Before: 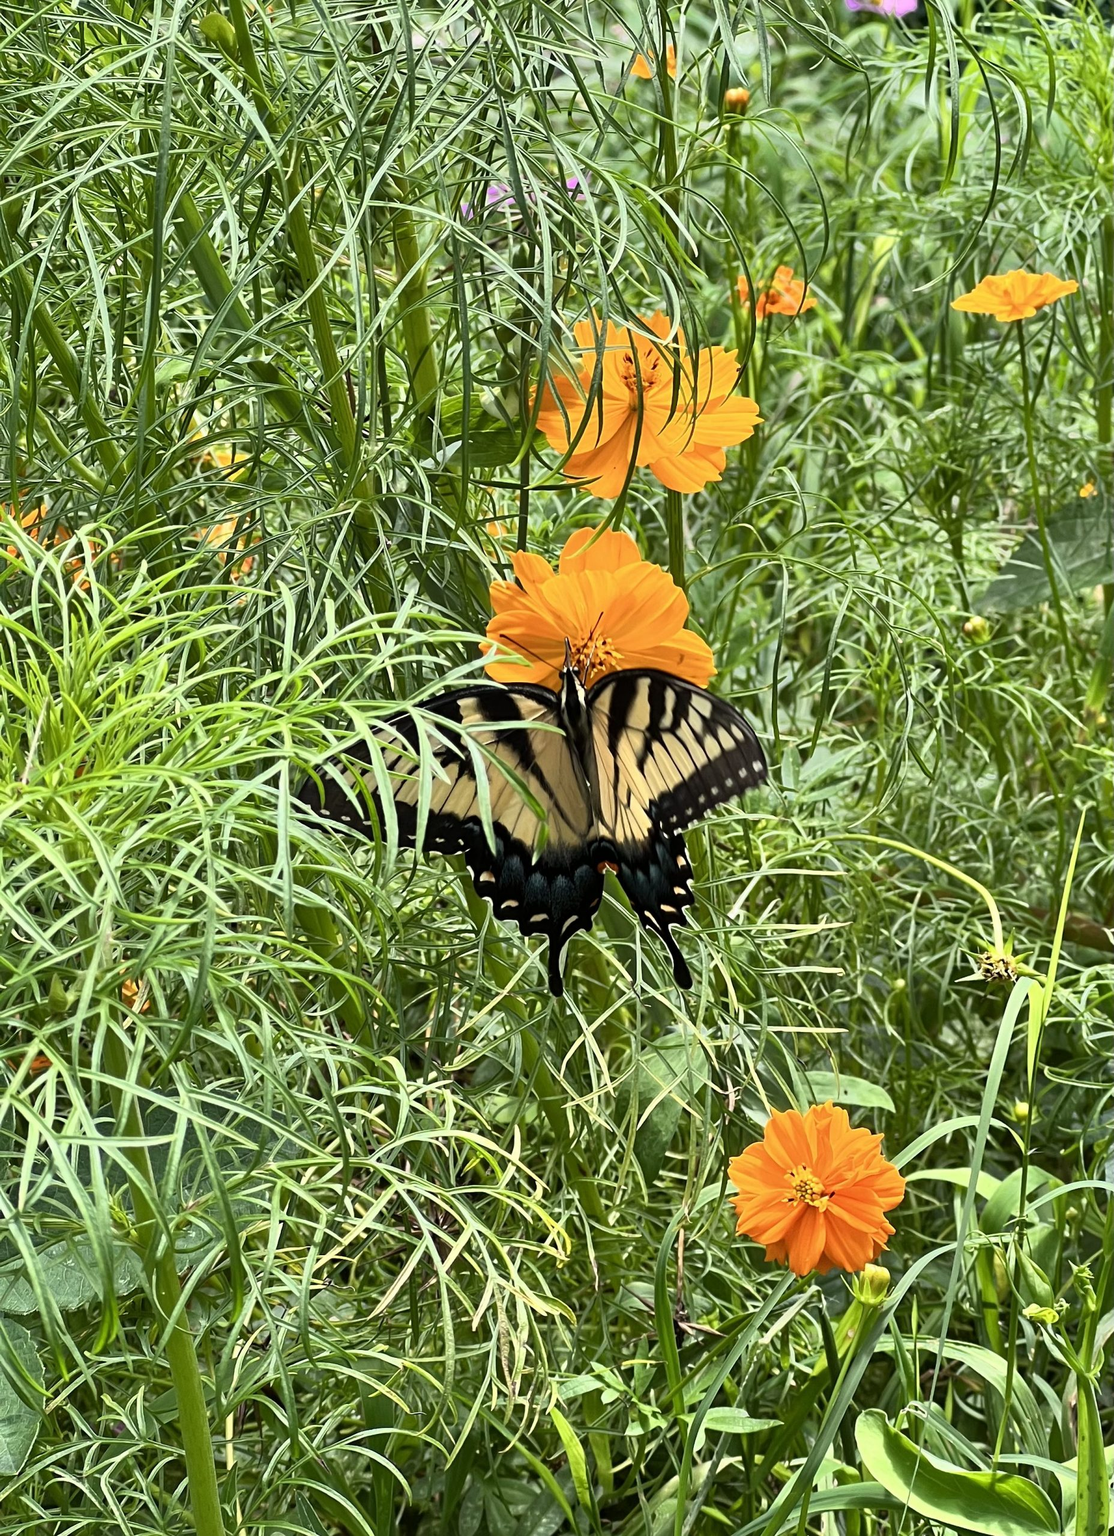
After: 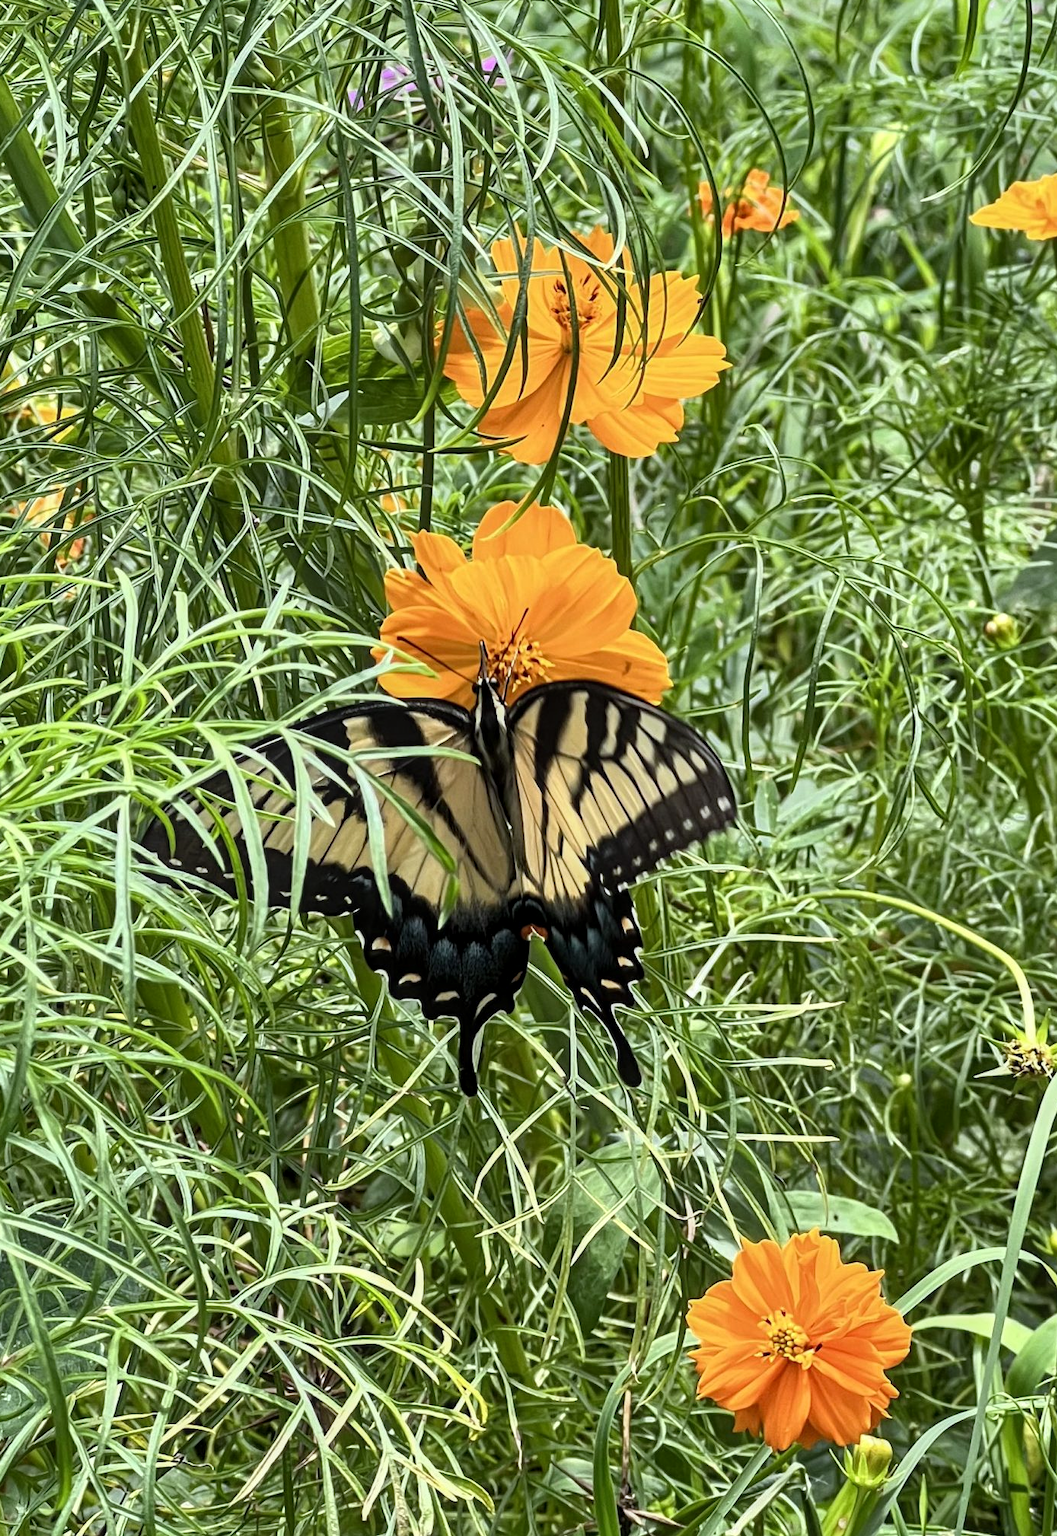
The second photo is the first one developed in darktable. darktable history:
crop: left 16.768%, top 8.653%, right 8.362%, bottom 12.485%
local contrast: on, module defaults
white balance: red 0.983, blue 1.036
